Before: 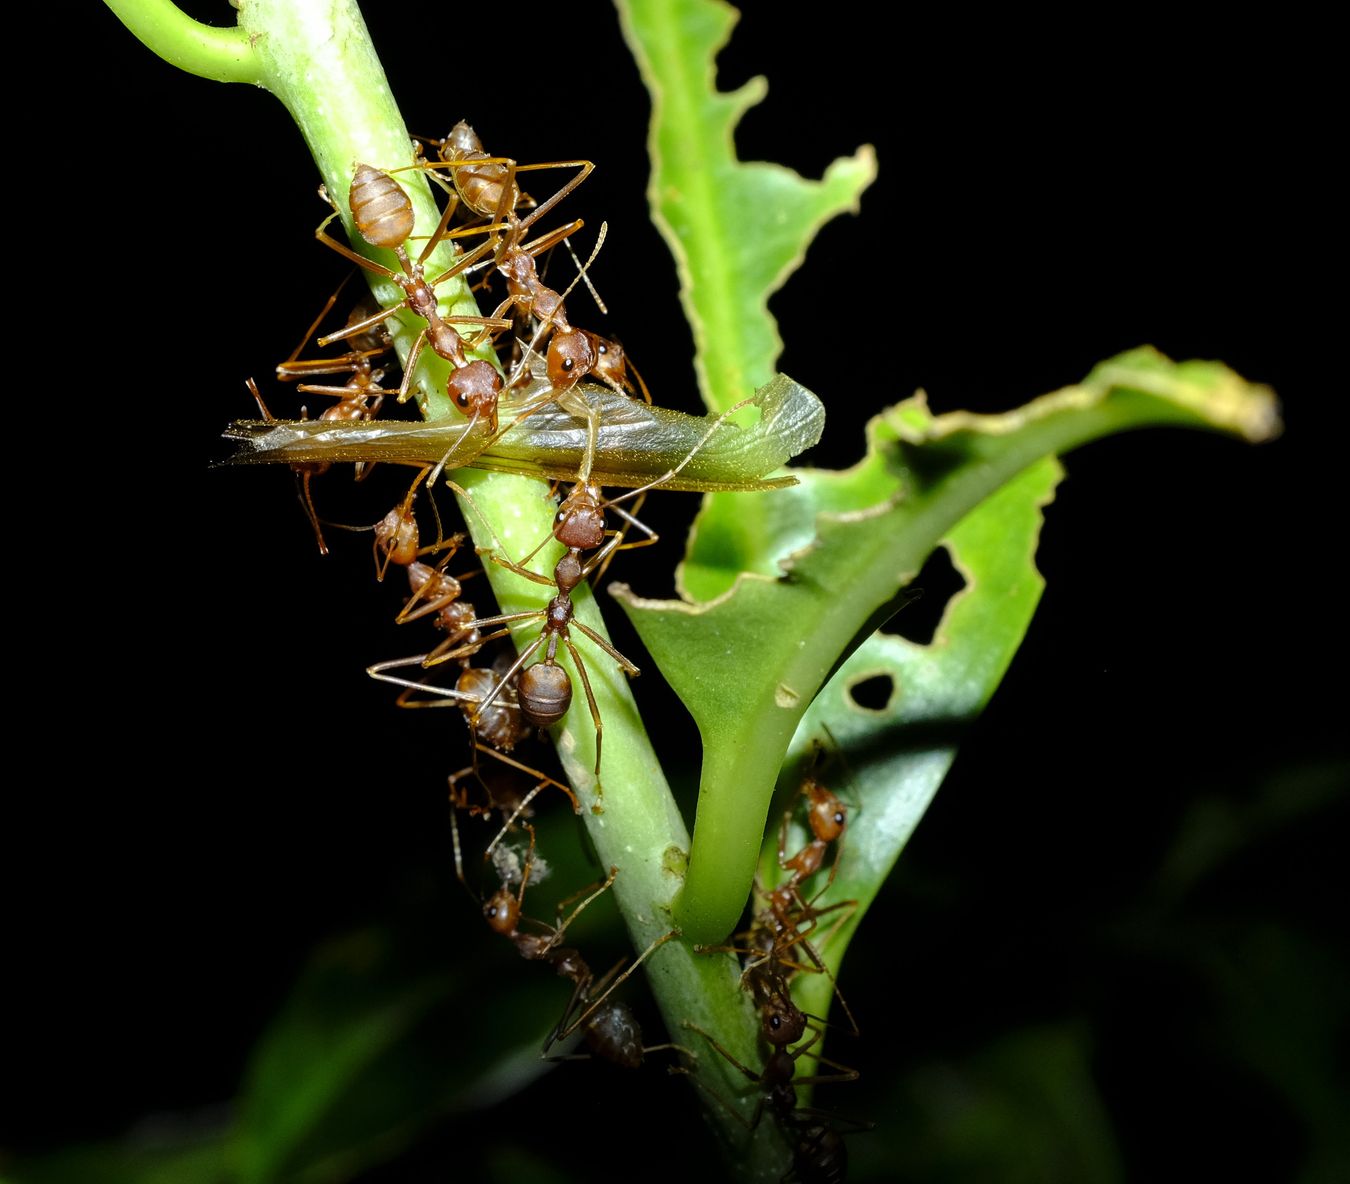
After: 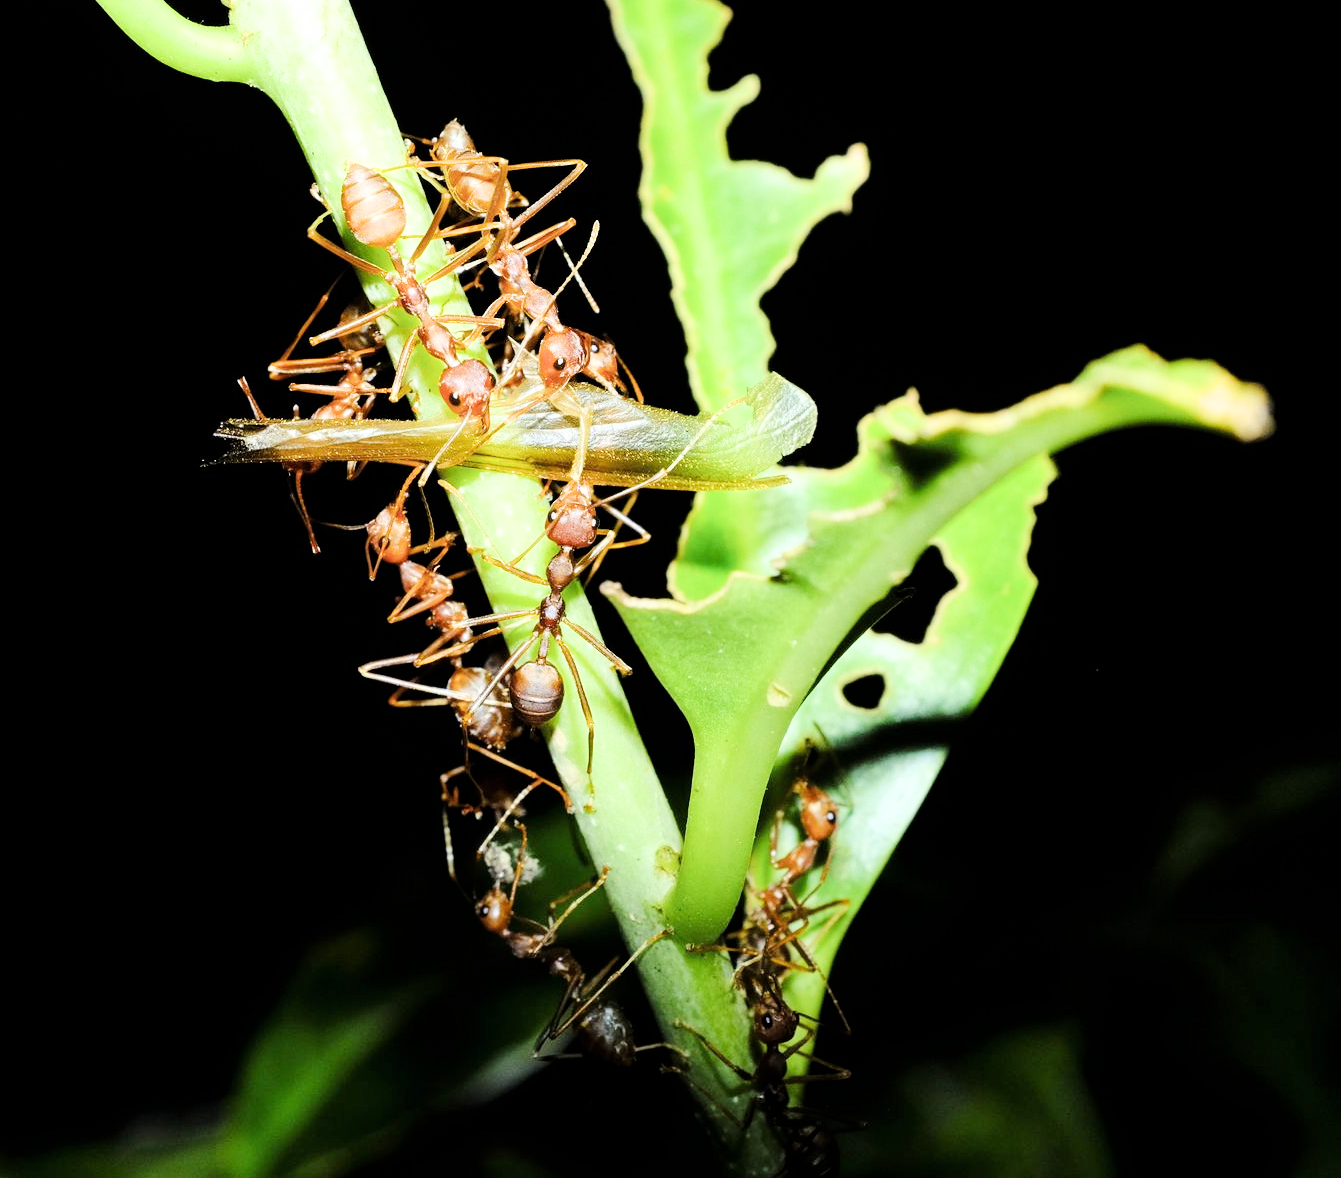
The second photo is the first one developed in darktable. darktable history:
crop and rotate: left 0.617%, top 0.153%, bottom 0.274%
tone equalizer: -8 EV -0.389 EV, -7 EV -0.417 EV, -6 EV -0.294 EV, -5 EV -0.183 EV, -3 EV 0.232 EV, -2 EV 0.36 EV, -1 EV 0.394 EV, +0 EV 0.398 EV, edges refinement/feathering 500, mask exposure compensation -1.57 EV, preserve details no
exposure: black level correction 0, exposure 1.598 EV, compensate exposure bias true, compensate highlight preservation false
filmic rgb: black relative exposure -7.65 EV, white relative exposure 4.56 EV, hardness 3.61
